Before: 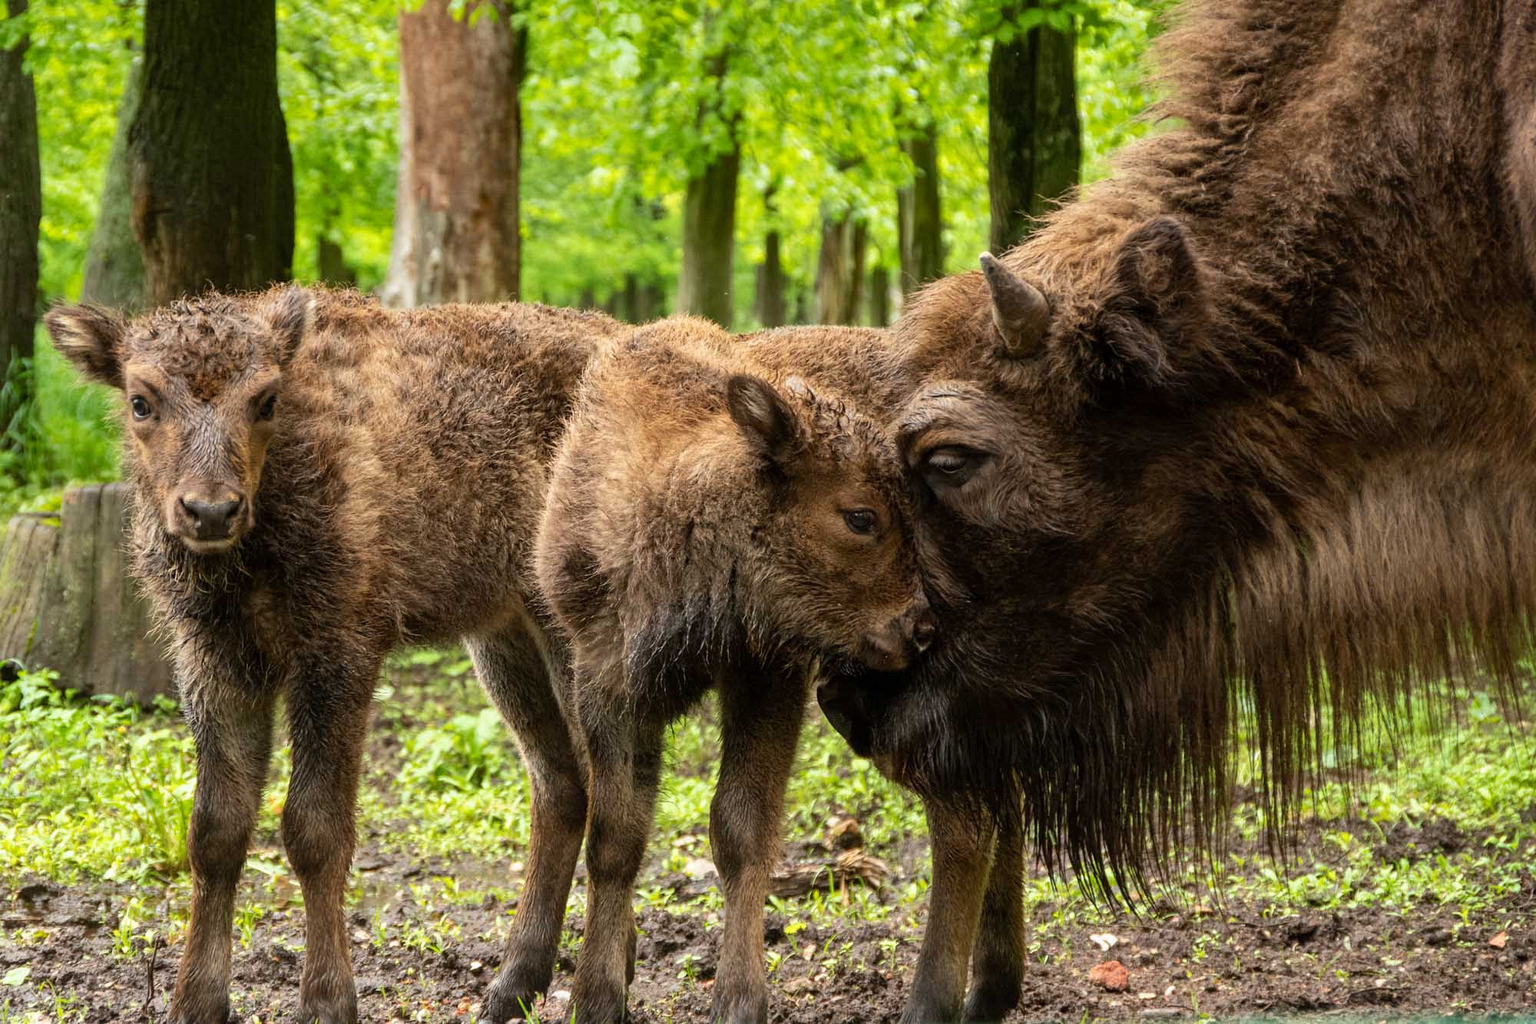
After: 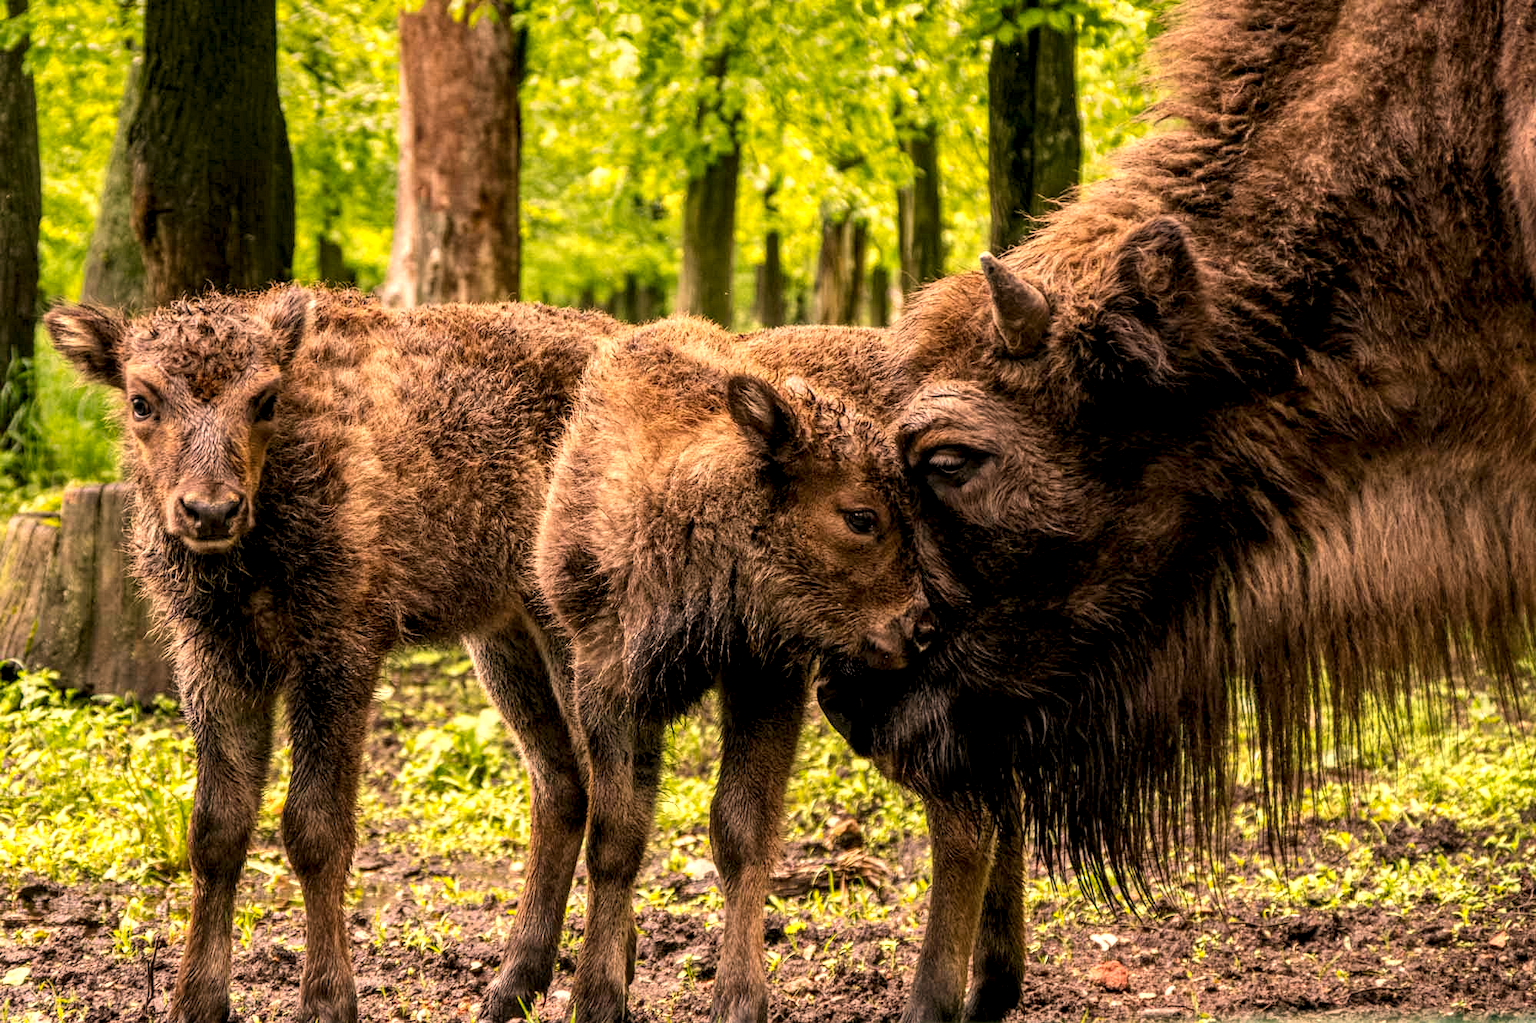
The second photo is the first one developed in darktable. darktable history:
local contrast: detail 160%
color correction: highlights a* 21.16, highlights b* 19.61
